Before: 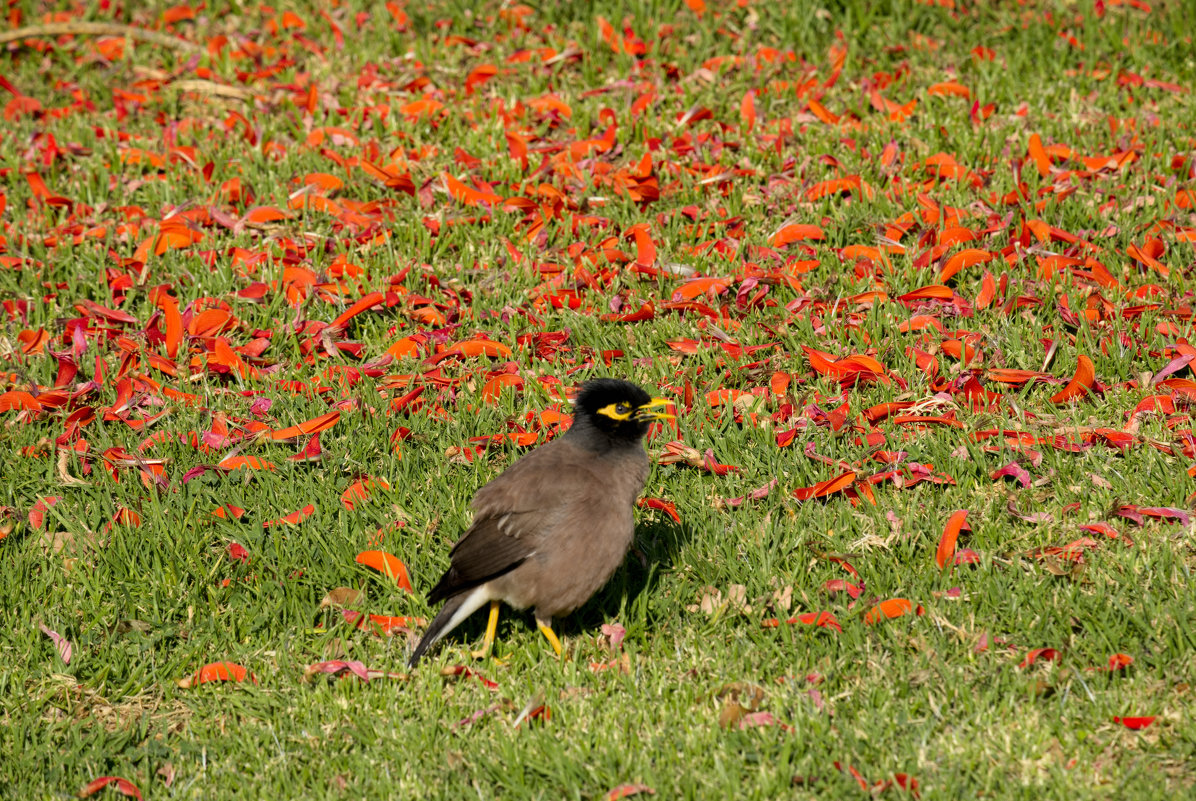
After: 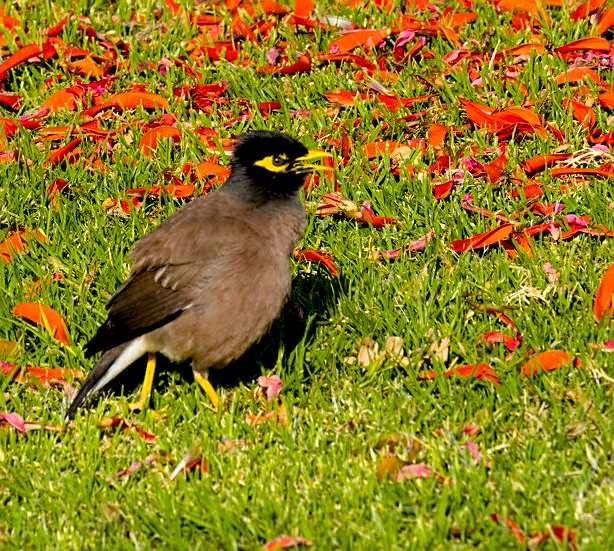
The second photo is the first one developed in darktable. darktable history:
crop and rotate: left 28.778%, top 31.204%, right 19.843%
tone equalizer: edges refinement/feathering 500, mask exposure compensation -1.57 EV, preserve details no
color correction: highlights a* -0.711, highlights b* -8.72
color balance rgb: highlights gain › chroma 0.146%, highlights gain › hue 330.09°, global offset › luminance -0.881%, linear chroma grading › global chroma 15.514%, perceptual saturation grading › global saturation 19.99%, global vibrance 20%
sharpen: on, module defaults
exposure: exposure 0.201 EV, compensate highlight preservation false
